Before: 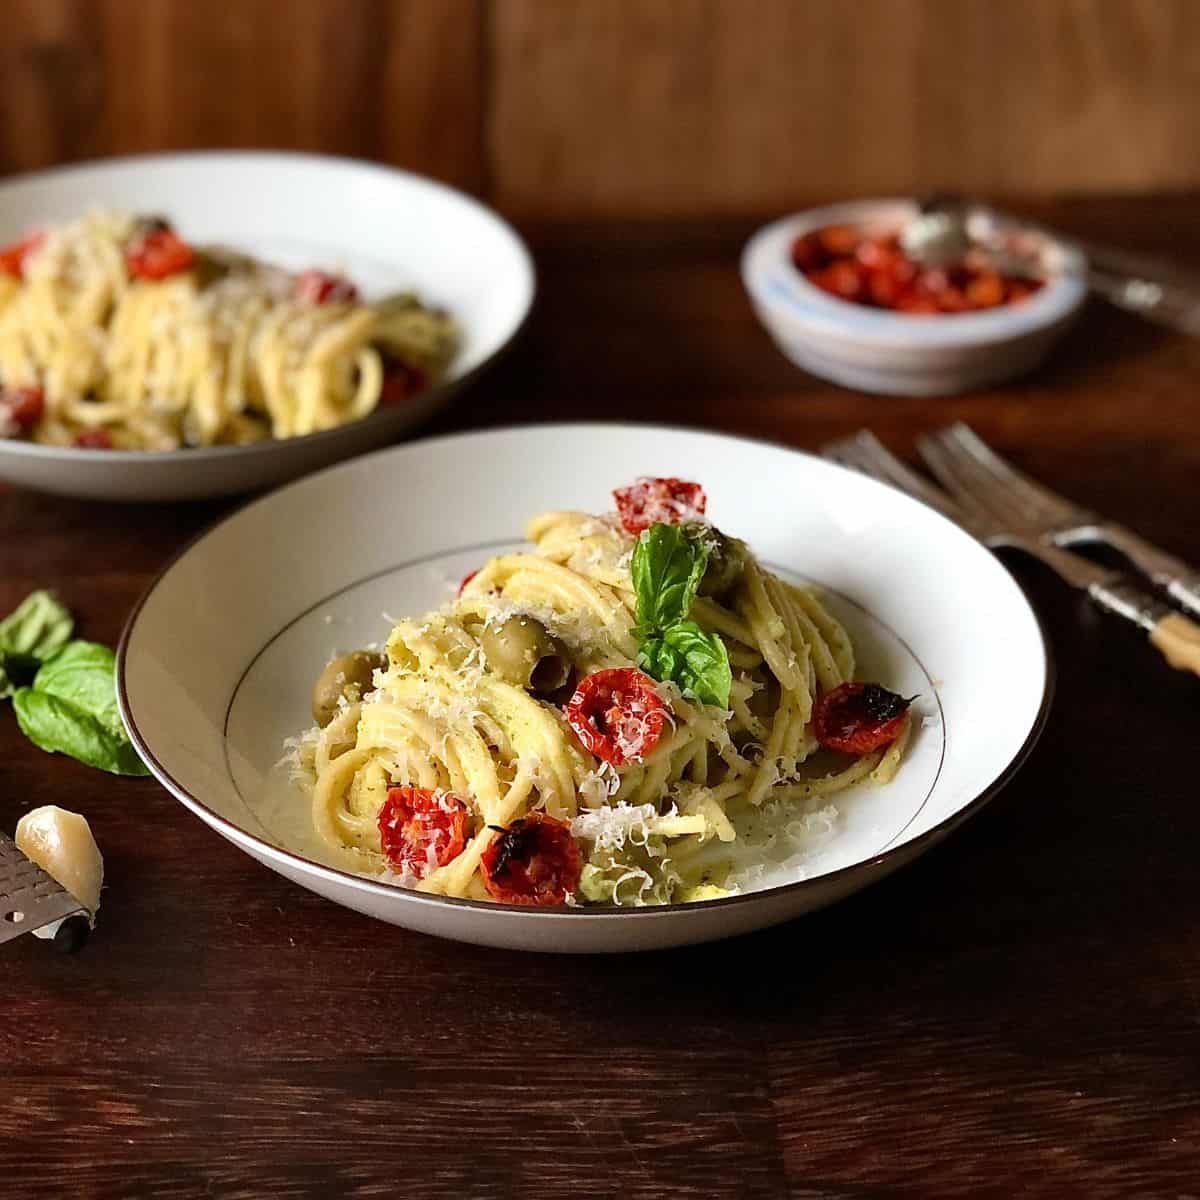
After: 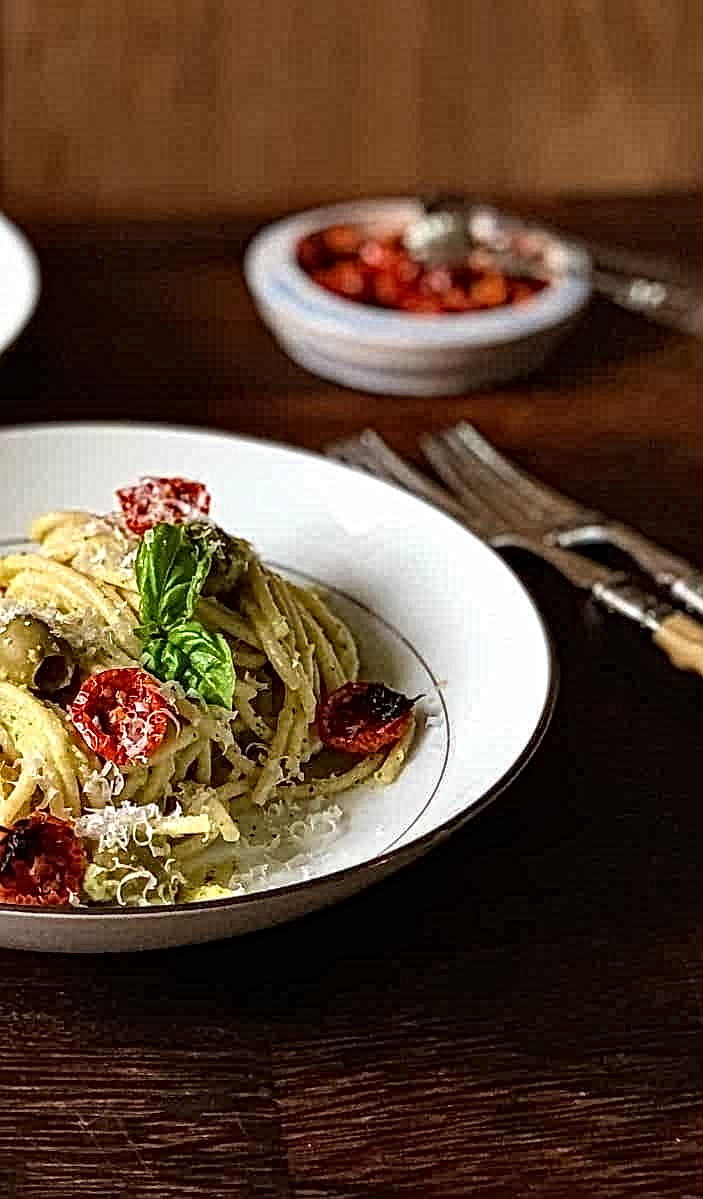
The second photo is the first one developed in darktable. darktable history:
crop: left 41.402%
local contrast: mode bilateral grid, contrast 20, coarseness 3, detail 300%, midtone range 0.2
